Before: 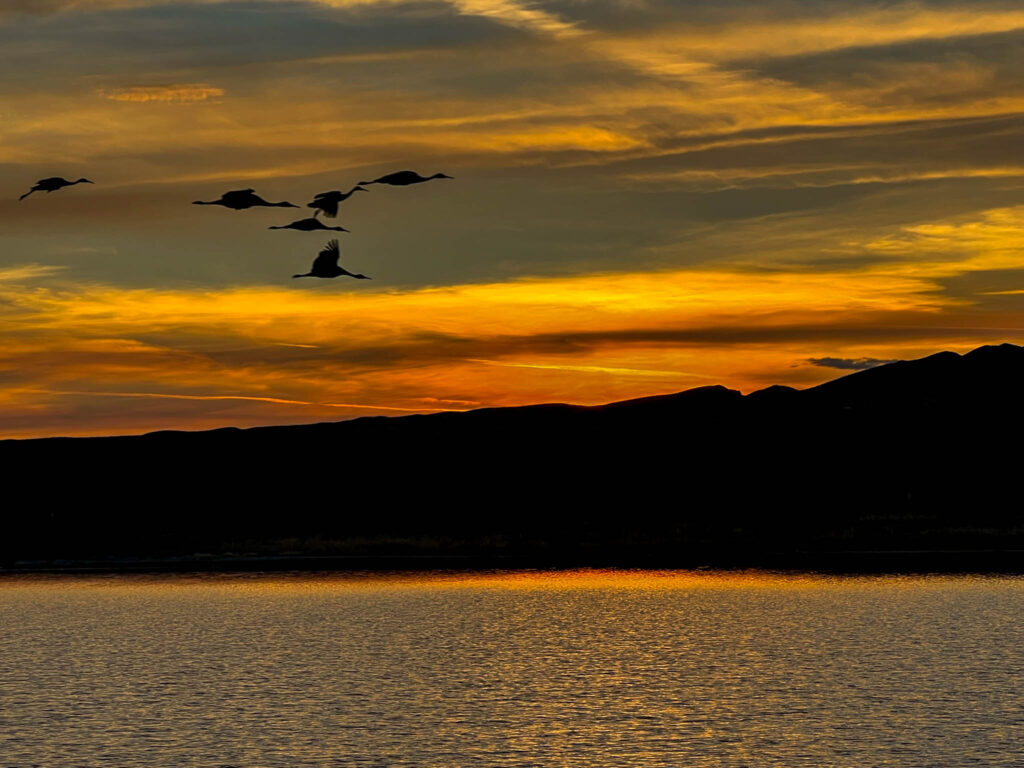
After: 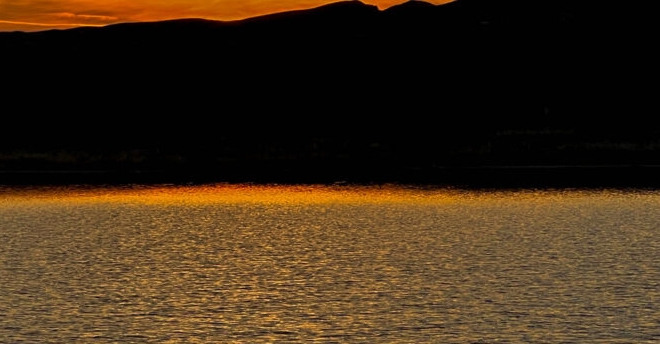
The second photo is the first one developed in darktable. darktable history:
crop and rotate: left 35.509%, top 50.238%, bottom 4.934%
velvia: on, module defaults
